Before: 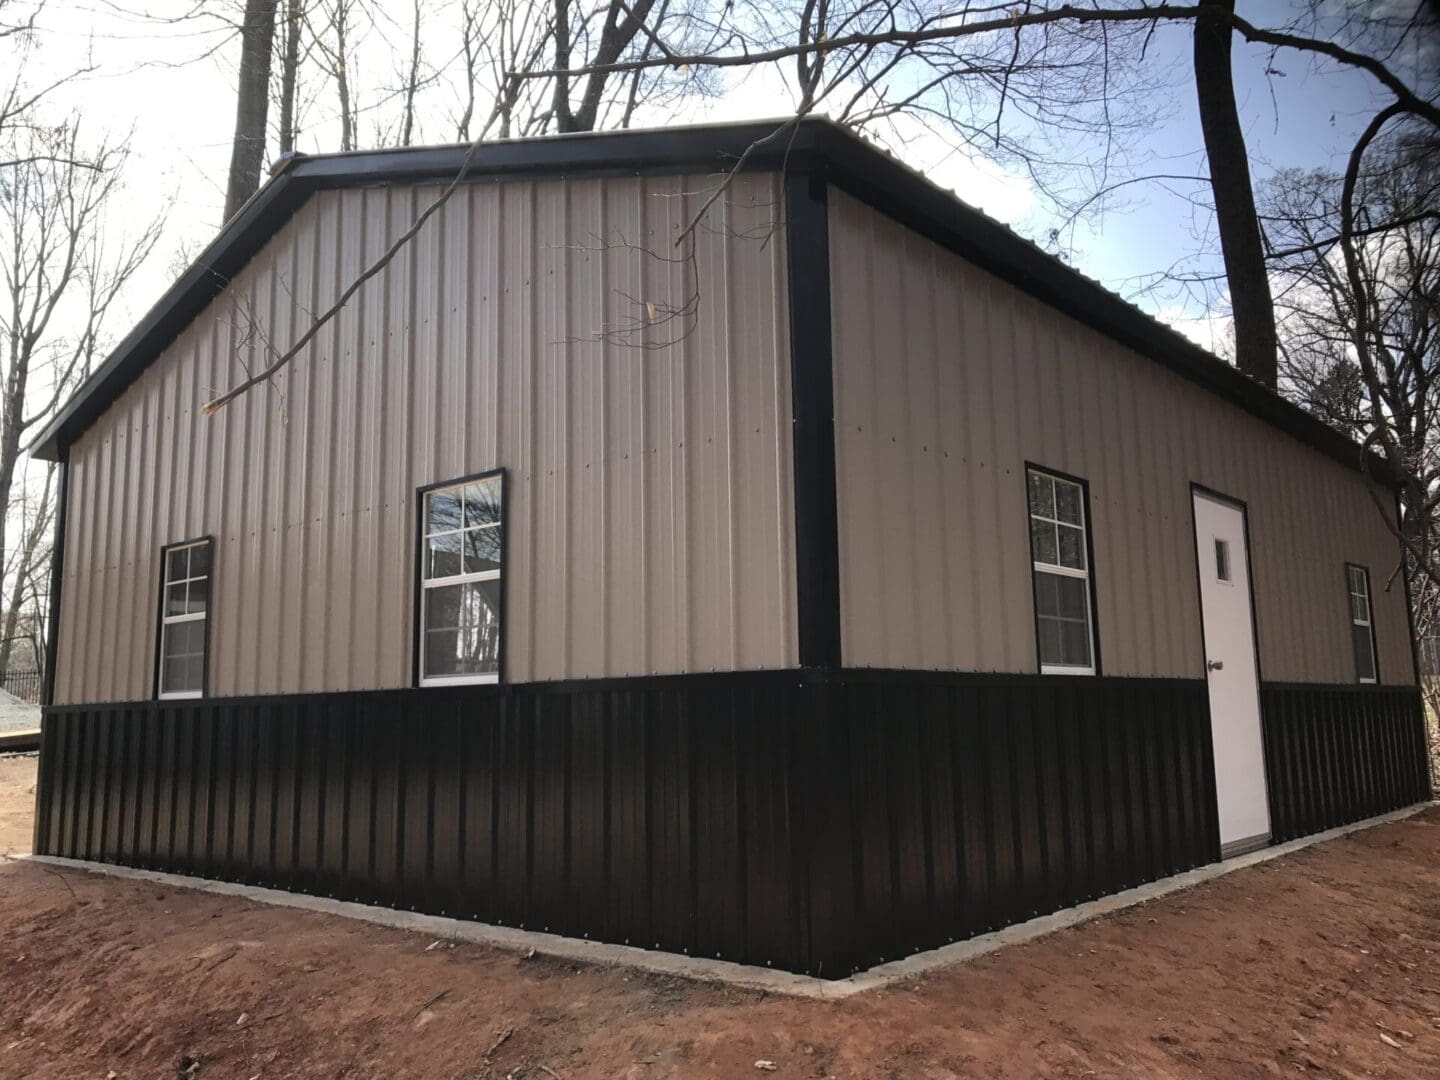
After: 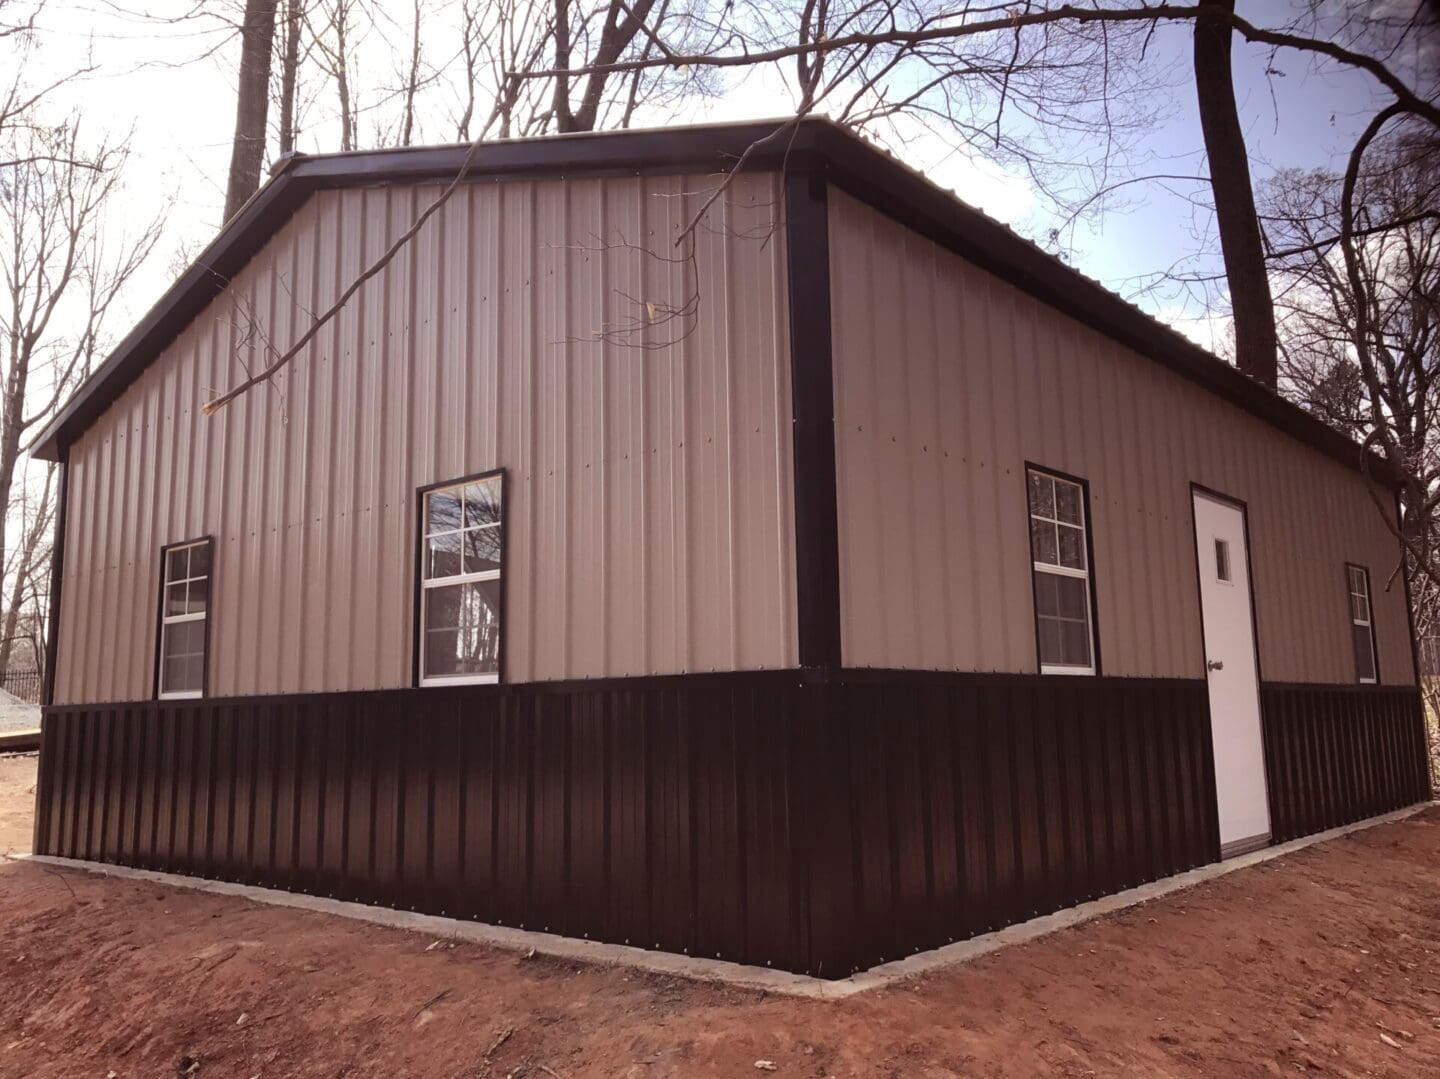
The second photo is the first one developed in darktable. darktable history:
crop: bottom 0.071%
rgb levels: mode RGB, independent channels, levels [[0, 0.474, 1], [0, 0.5, 1], [0, 0.5, 1]]
